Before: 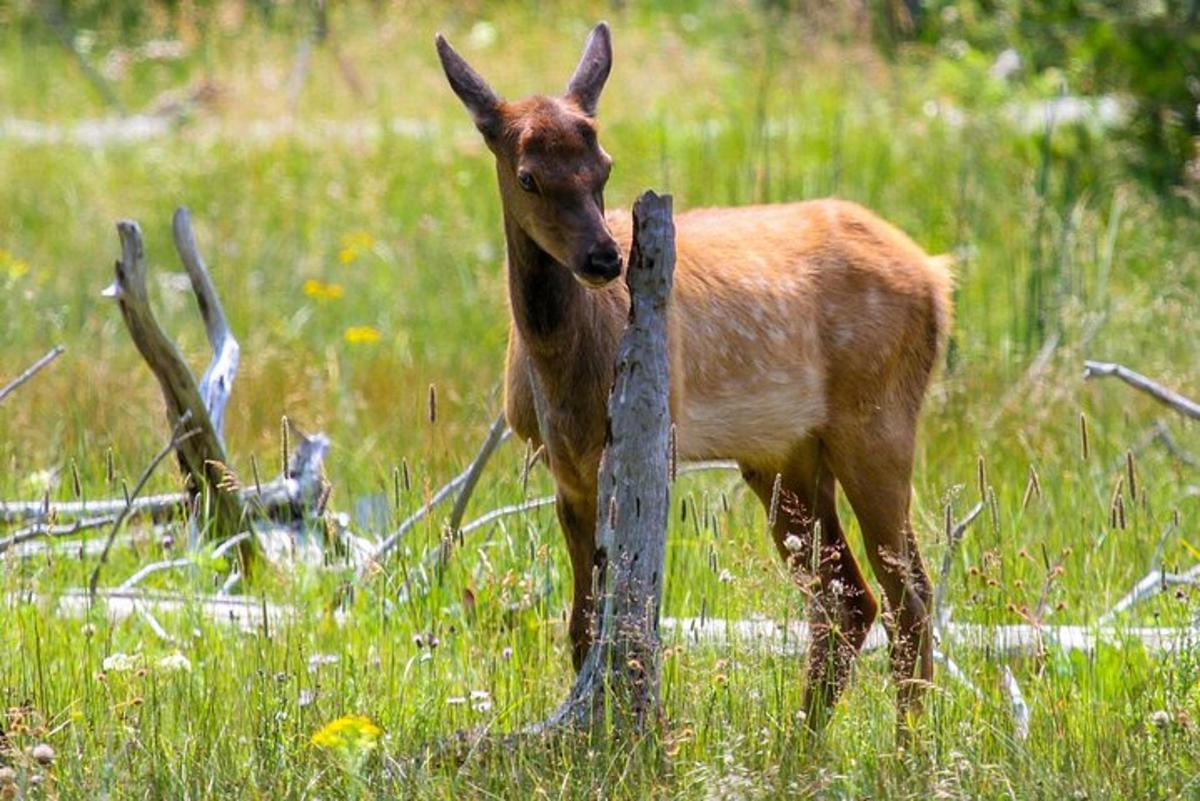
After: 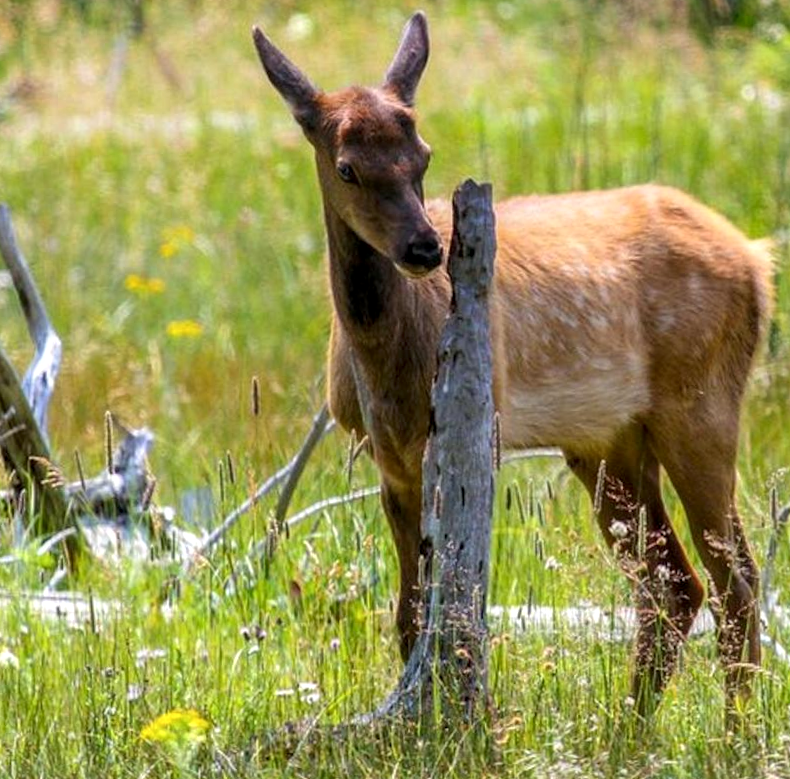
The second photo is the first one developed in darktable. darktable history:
crop and rotate: left 14.385%, right 18.948%
rotate and perspective: rotation -1°, crop left 0.011, crop right 0.989, crop top 0.025, crop bottom 0.975
local contrast: on, module defaults
